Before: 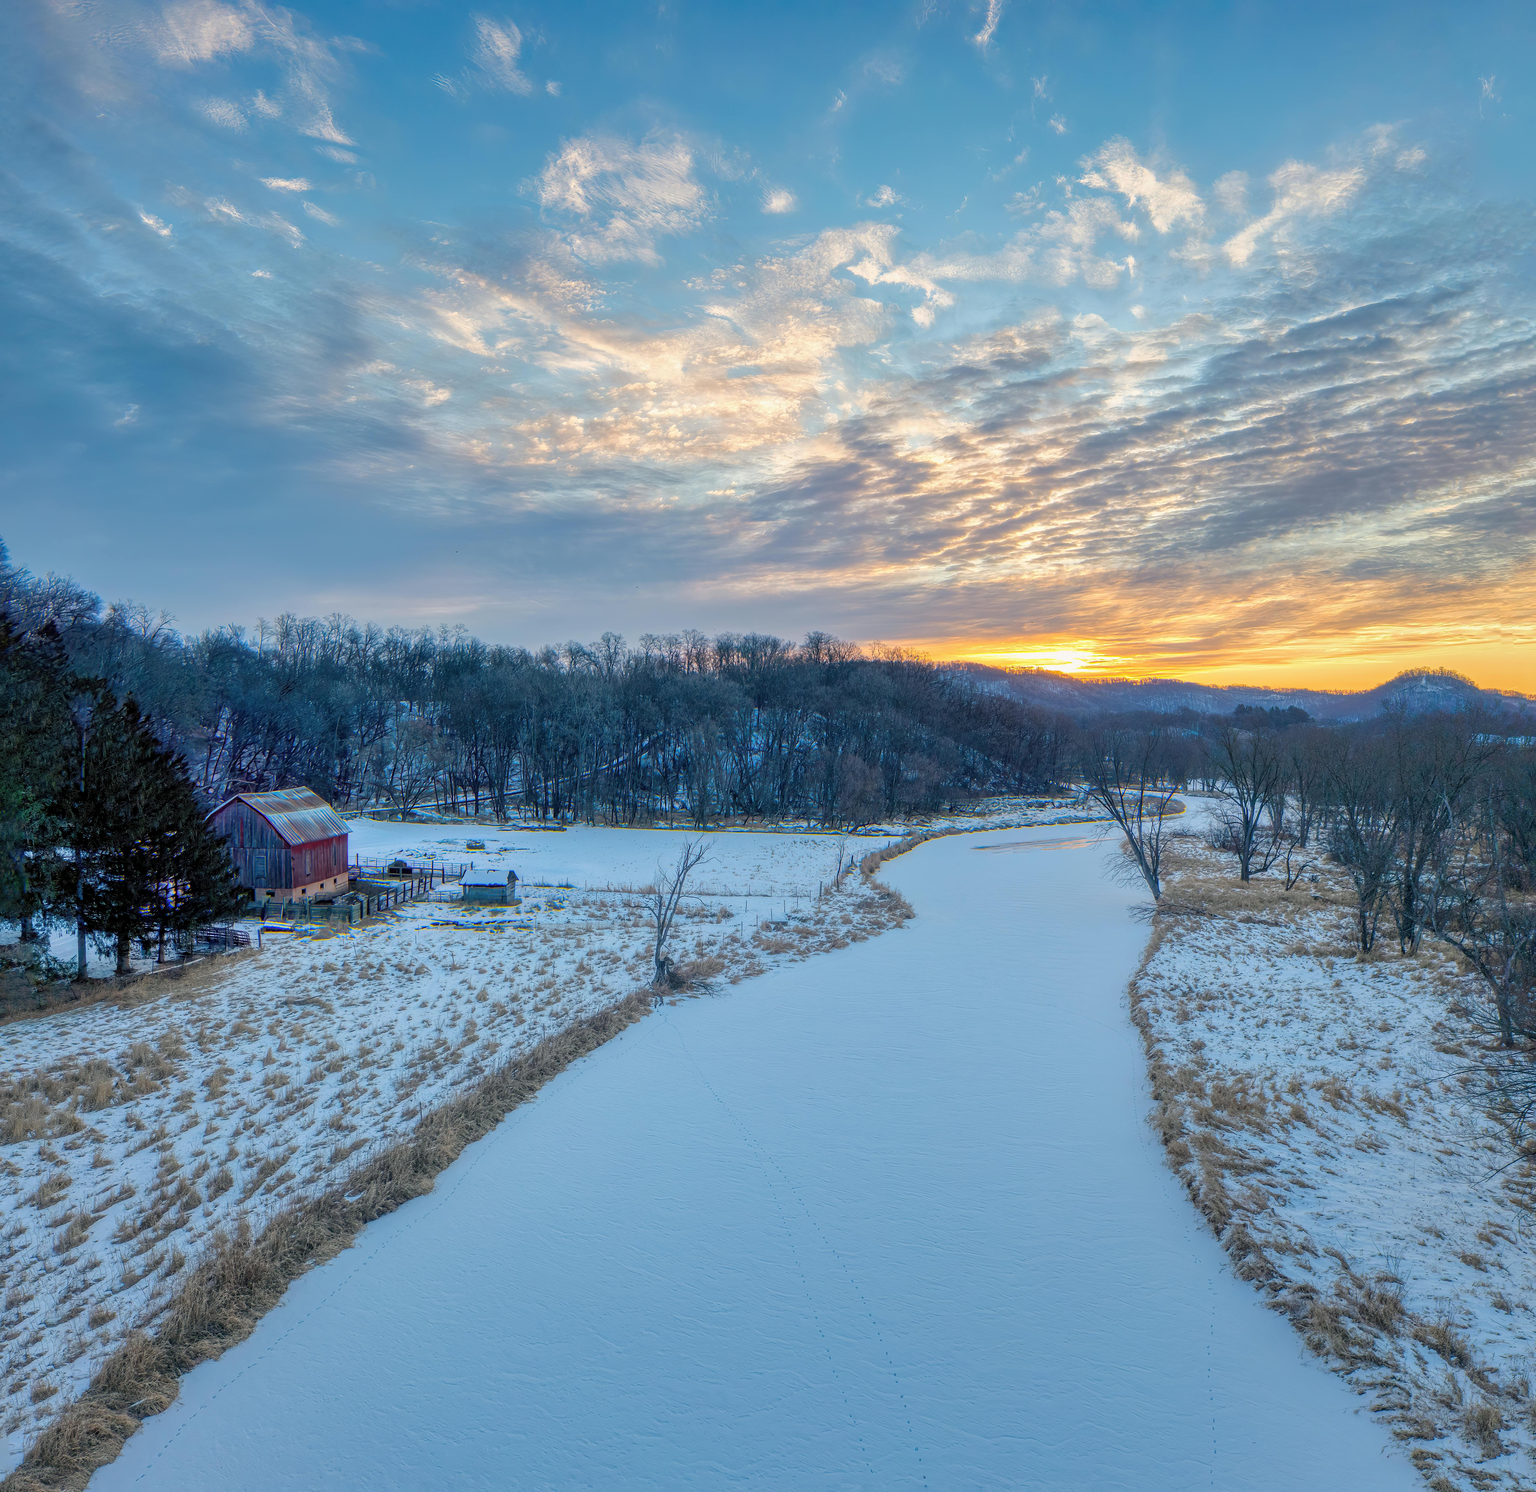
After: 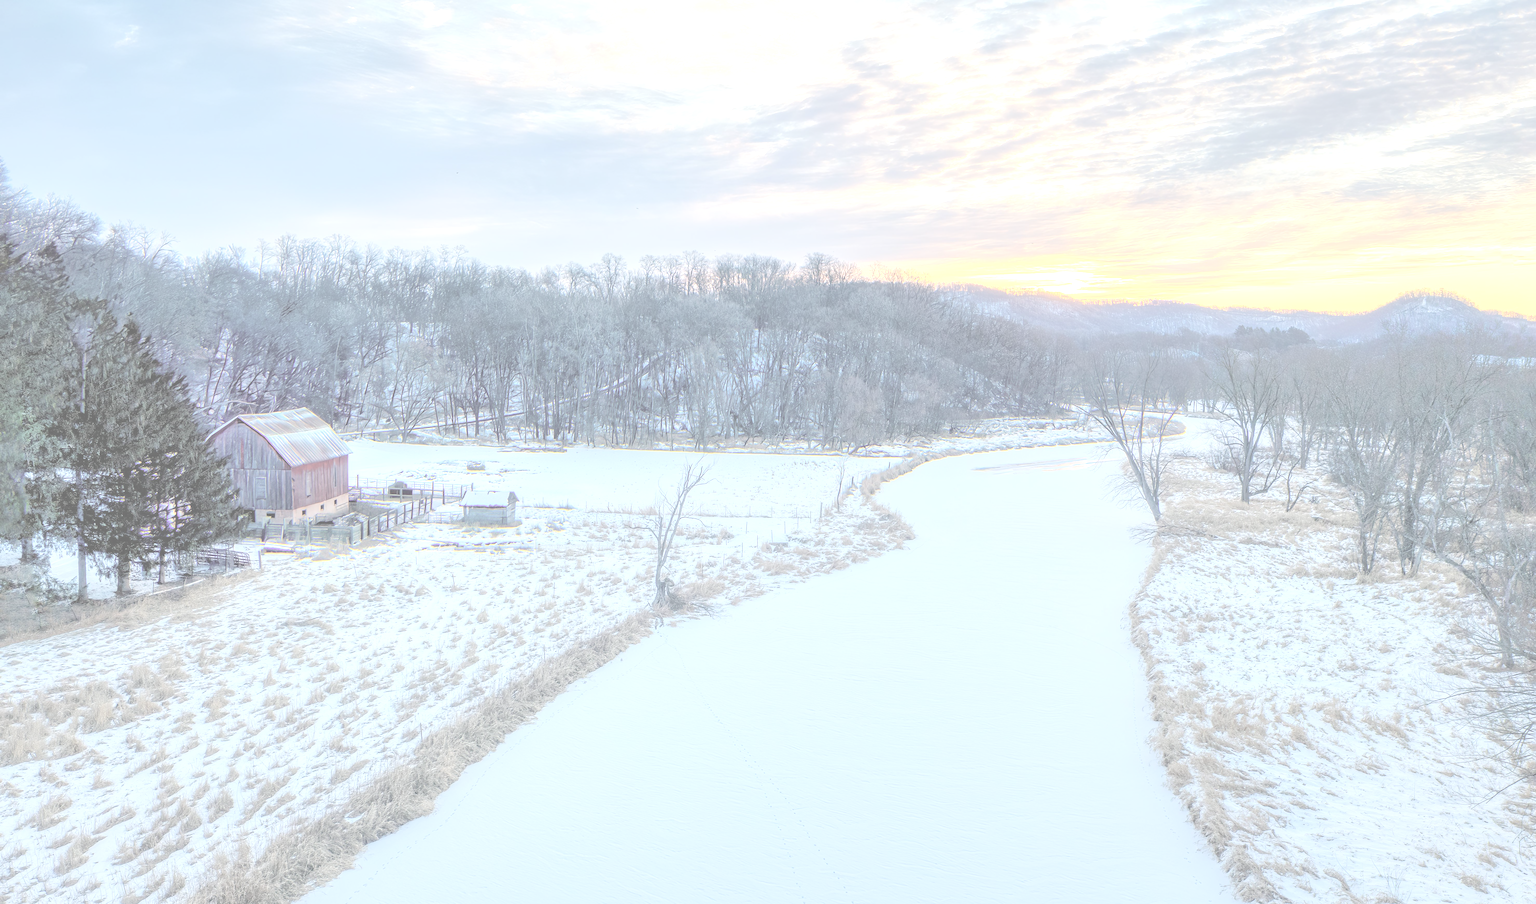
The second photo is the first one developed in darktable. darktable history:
color balance rgb: shadows lift › chroma 0.672%, shadows lift › hue 113.28°, power › hue 72.97°, linear chroma grading › global chroma 14.879%, perceptual saturation grading › global saturation 2.682%
crop and rotate: top 25.433%, bottom 13.946%
contrast brightness saturation: contrast -0.317, brightness 0.731, saturation -0.77
exposure: black level correction 0, exposure 1.997 EV, compensate highlight preservation false
